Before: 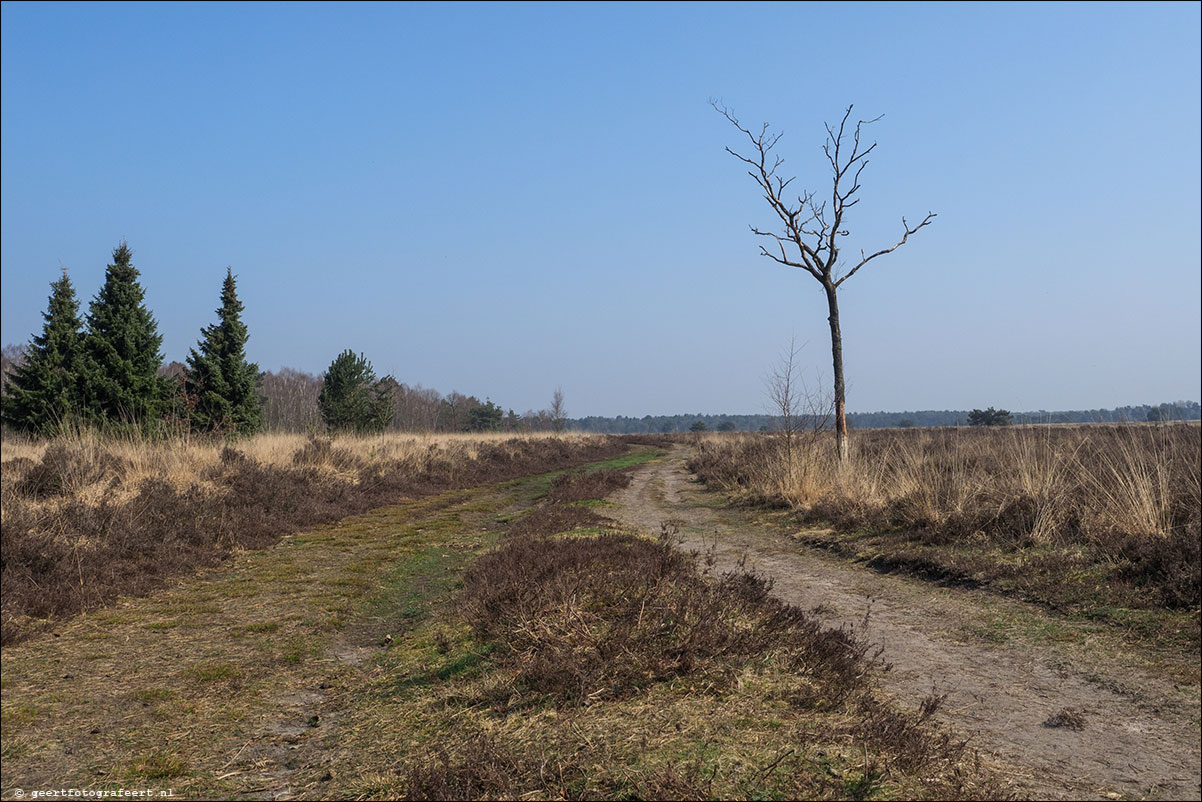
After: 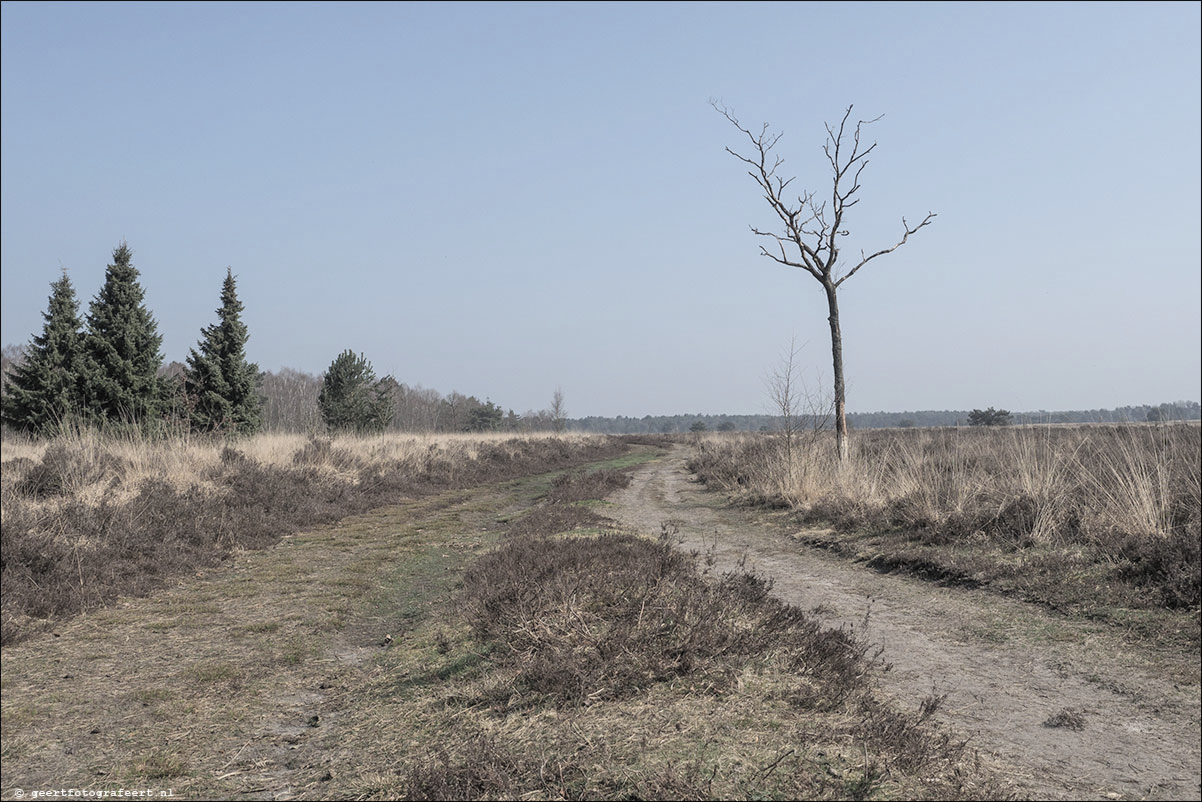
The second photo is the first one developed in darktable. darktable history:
contrast brightness saturation: brightness 0.188, saturation -0.513
